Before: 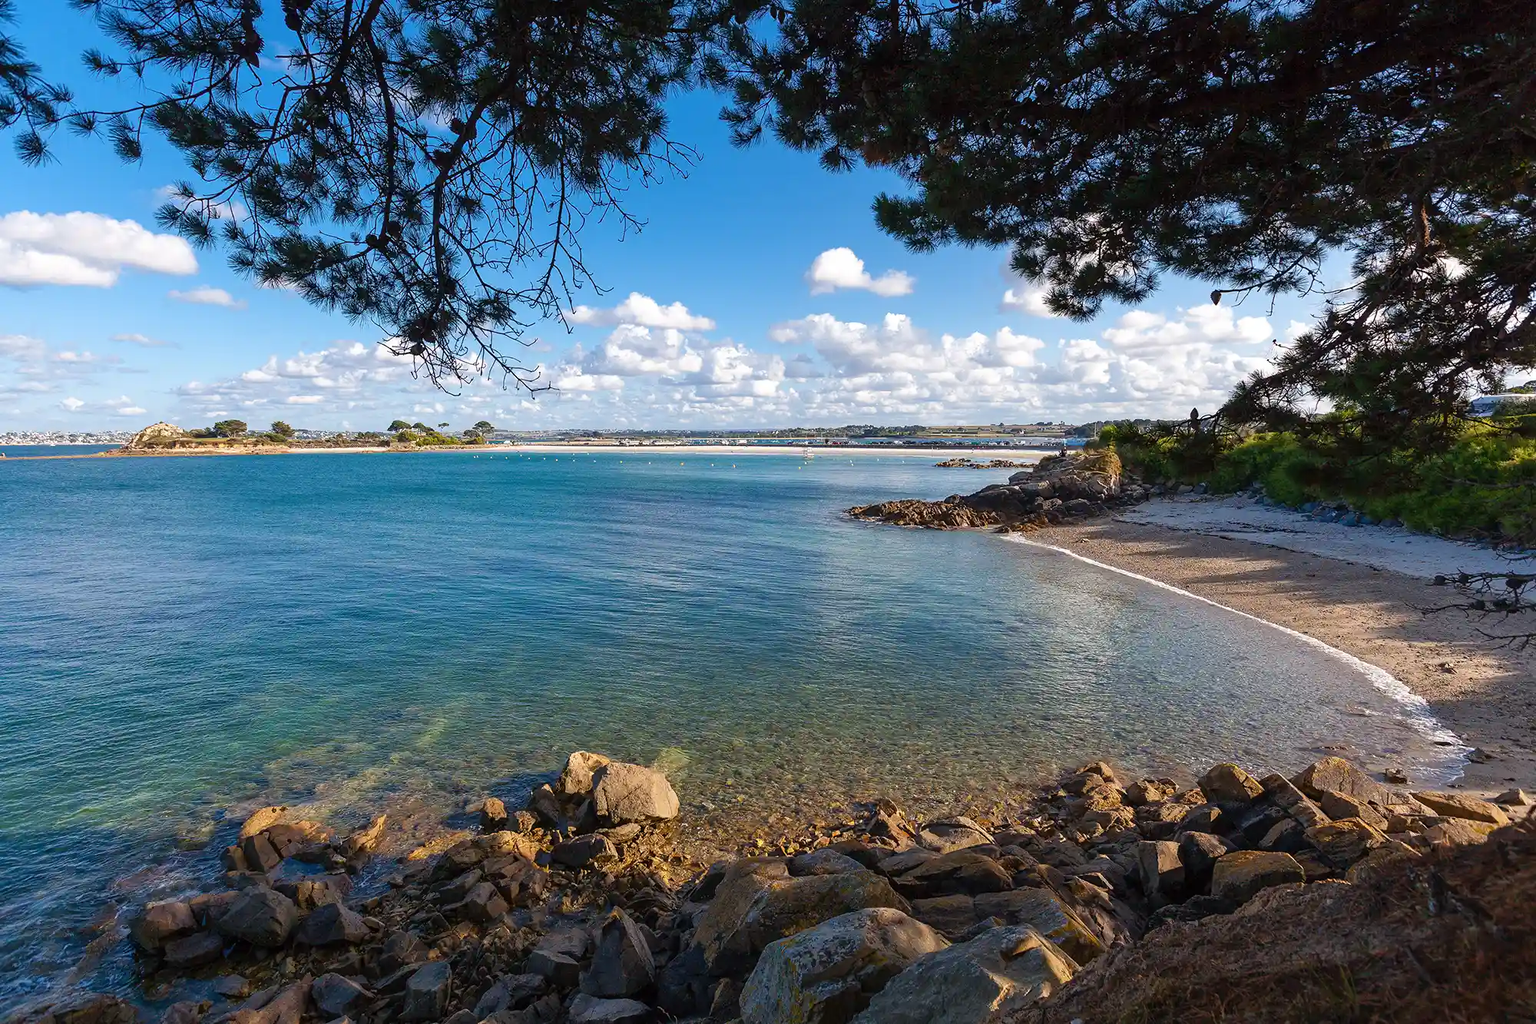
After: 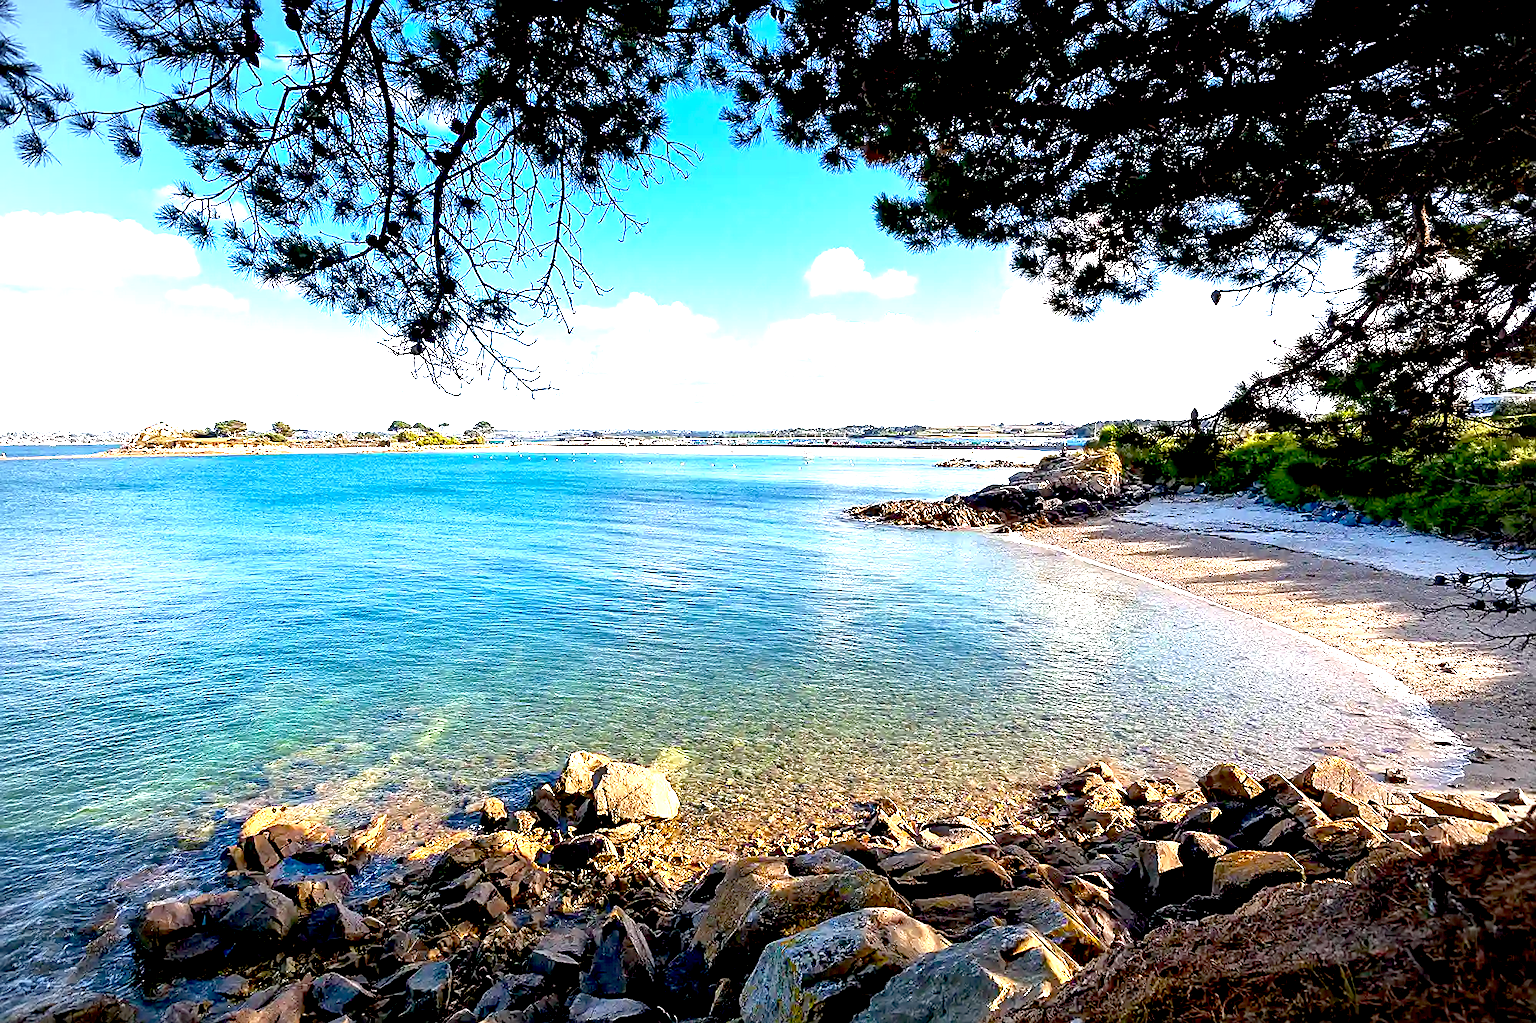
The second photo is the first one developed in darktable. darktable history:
vignetting: on, module defaults
exposure: black level correction 0.014, exposure 1.769 EV, compensate exposure bias true, compensate highlight preservation false
sharpen: on, module defaults
